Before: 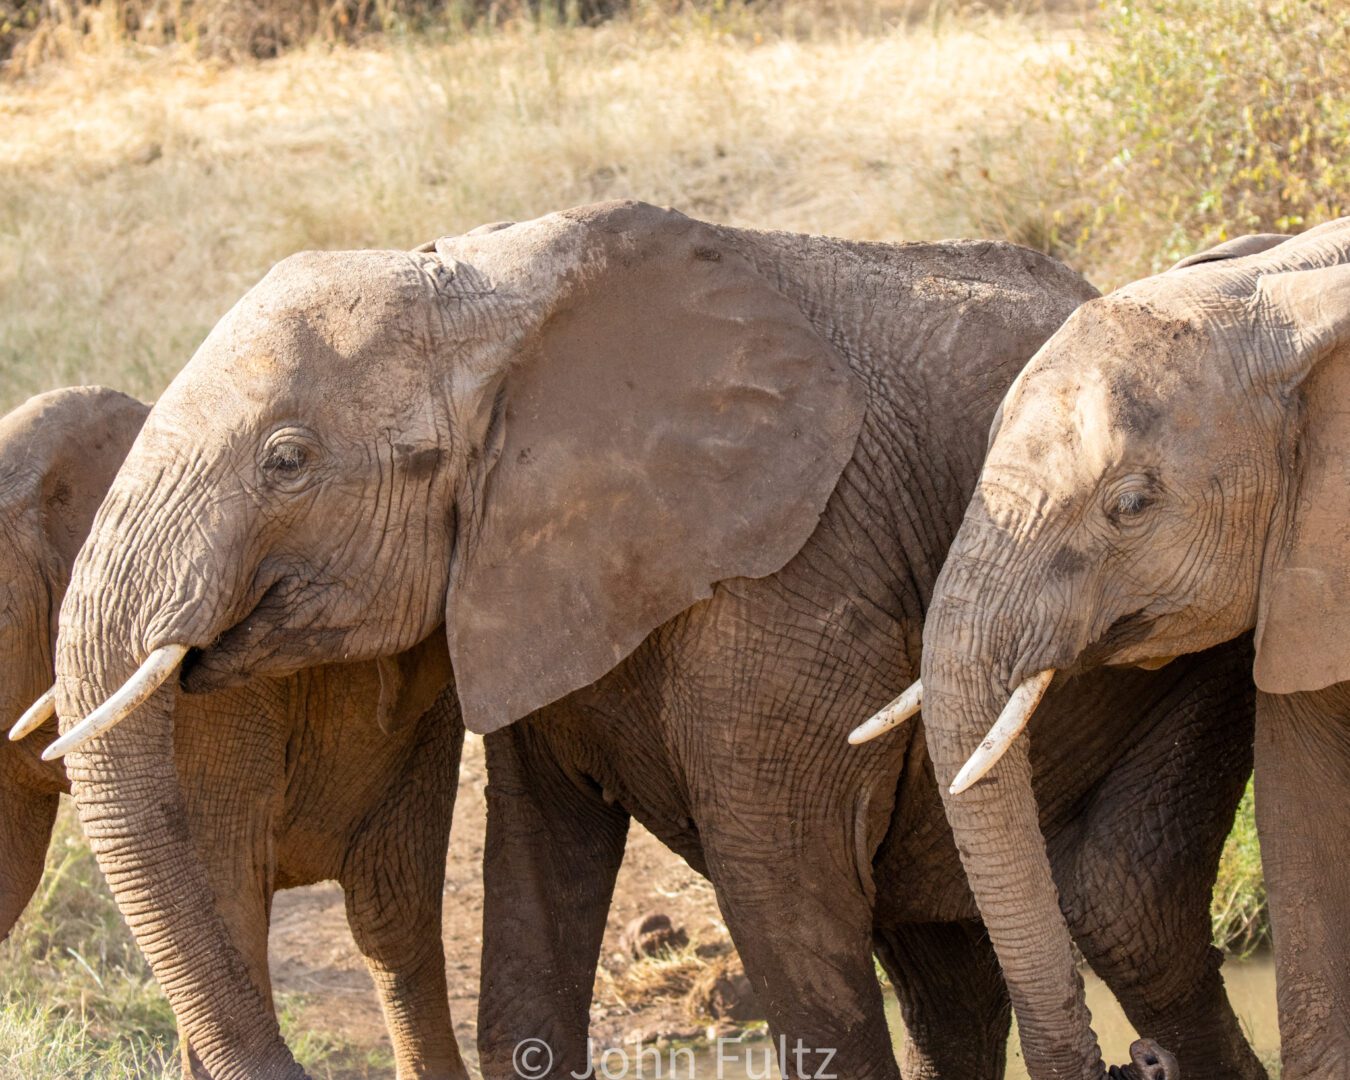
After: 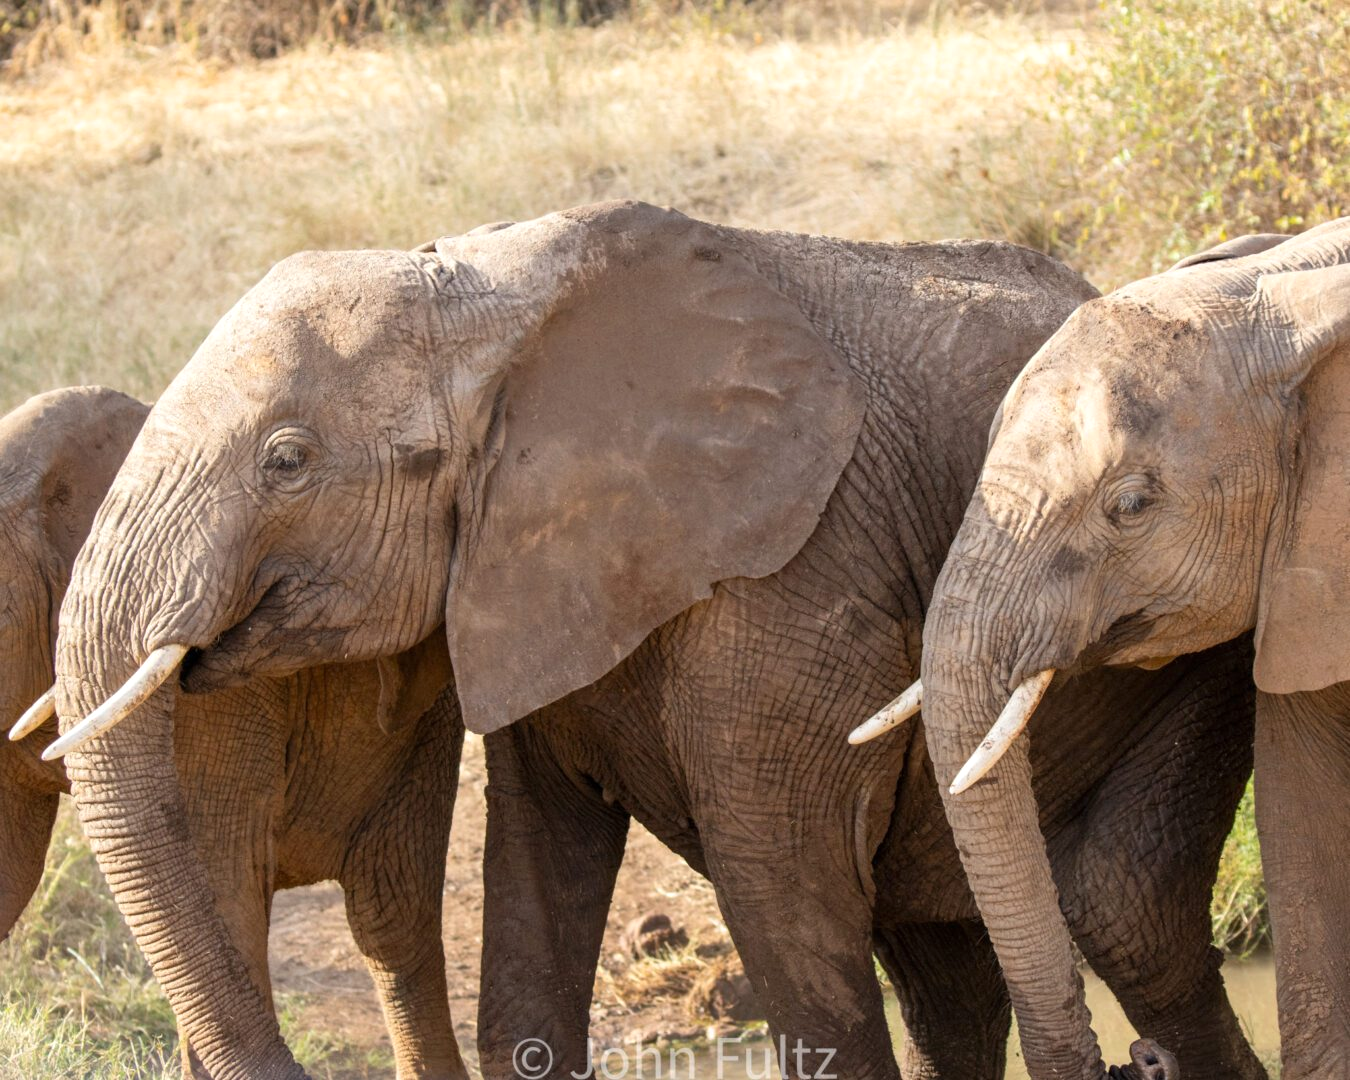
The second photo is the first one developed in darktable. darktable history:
exposure: exposure 0.078 EV, compensate highlight preservation false
white balance: red 1, blue 1
